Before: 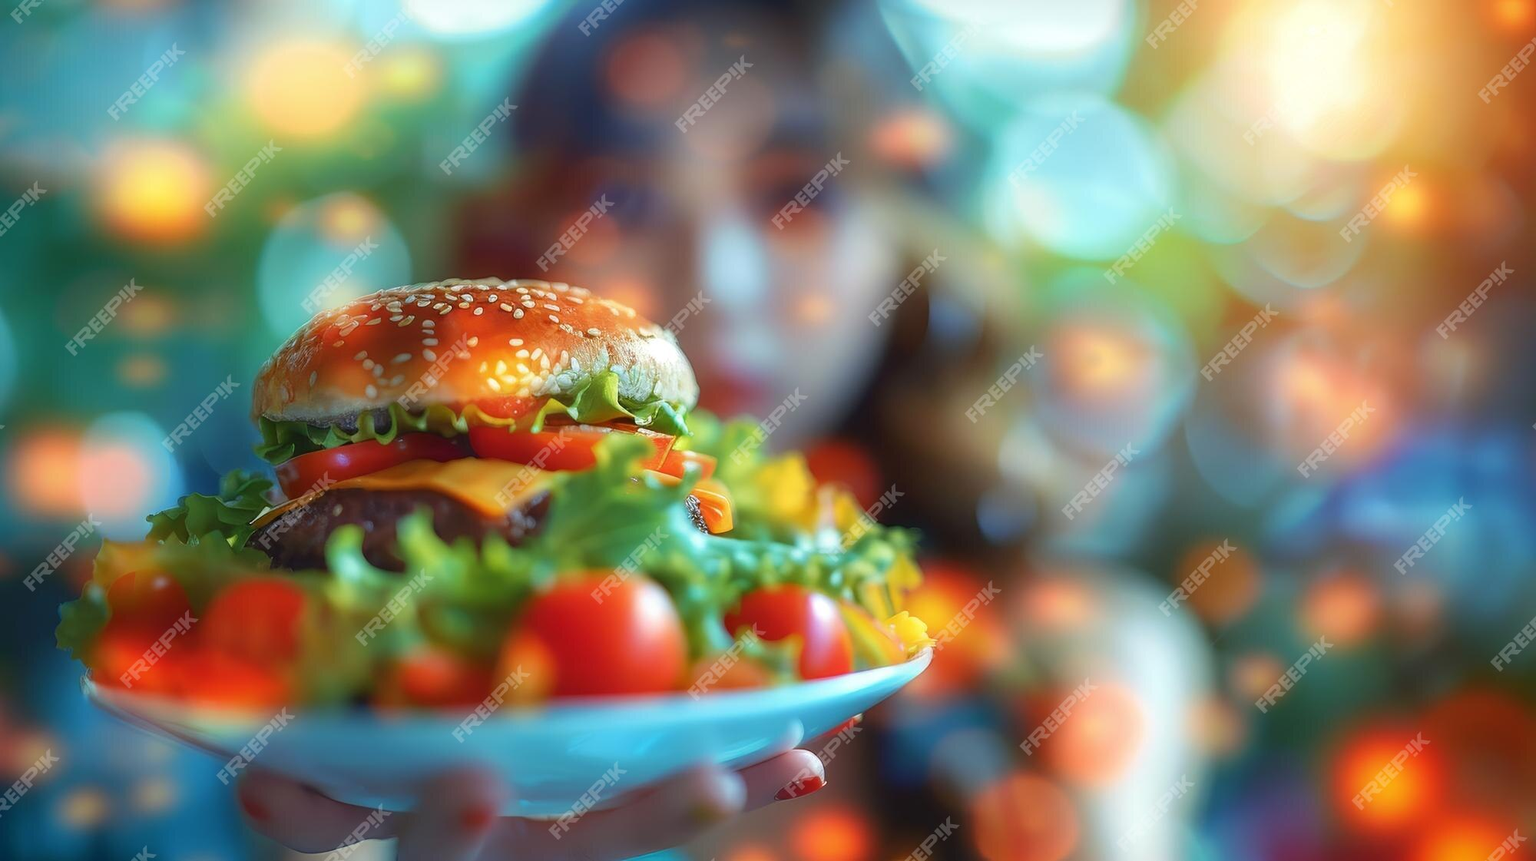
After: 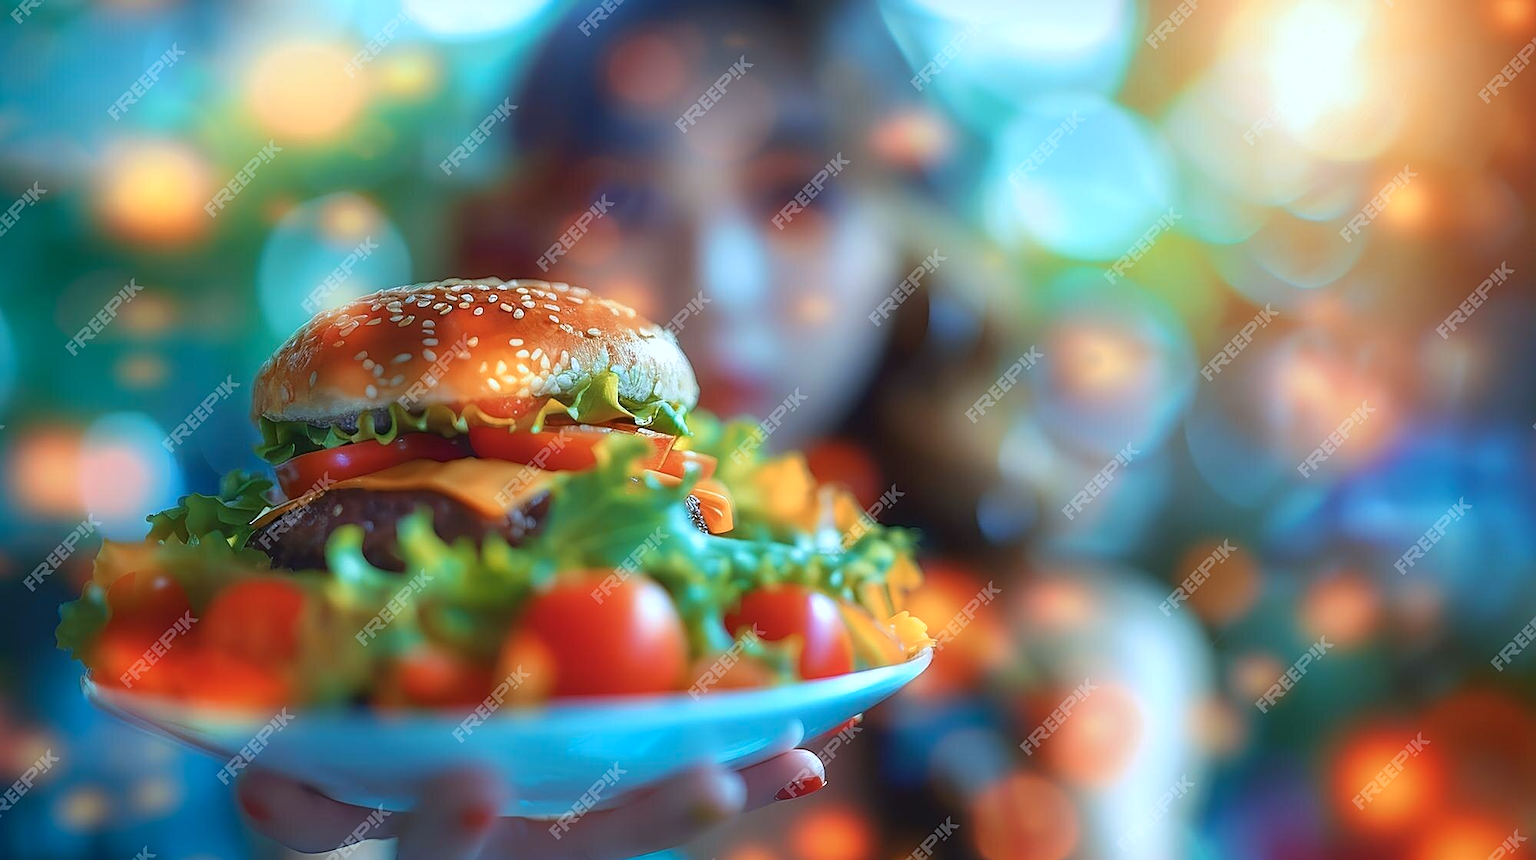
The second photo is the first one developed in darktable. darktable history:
color calibration: x 0.371, y 0.377, temperature 4296.98 K
sharpen: on, module defaults
color zones: curves: ch2 [(0, 0.5) (0.143, 0.5) (0.286, 0.416) (0.429, 0.5) (0.571, 0.5) (0.714, 0.5) (0.857, 0.5) (1, 0.5)]
